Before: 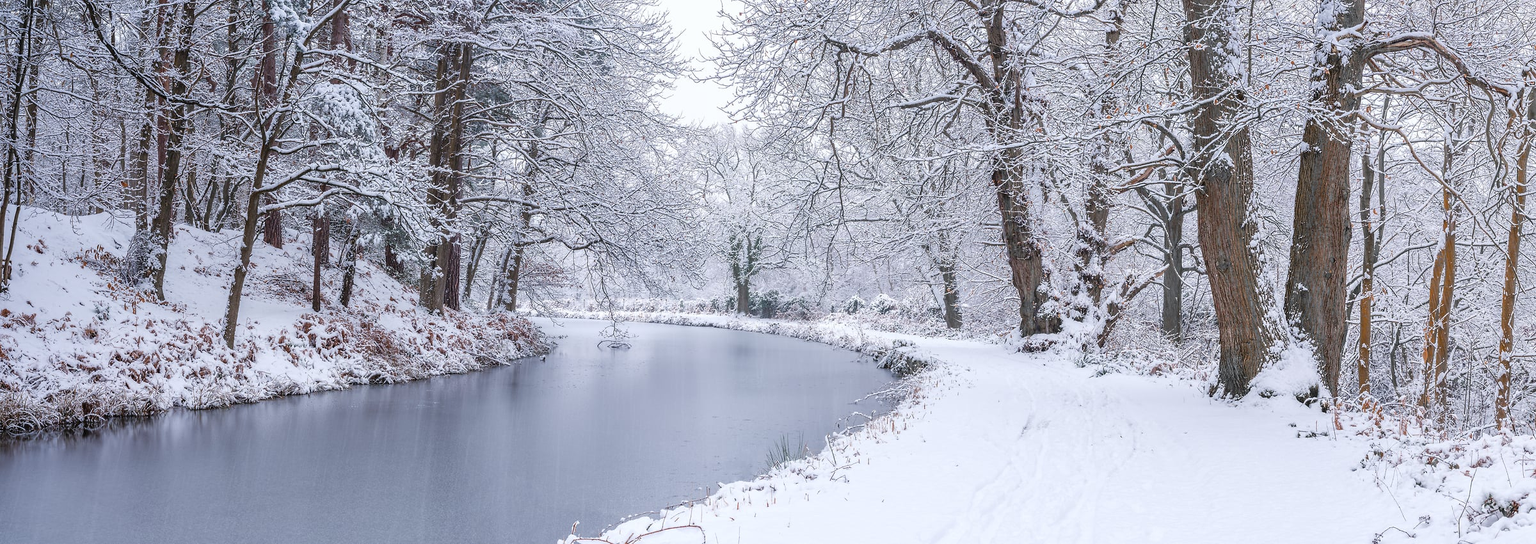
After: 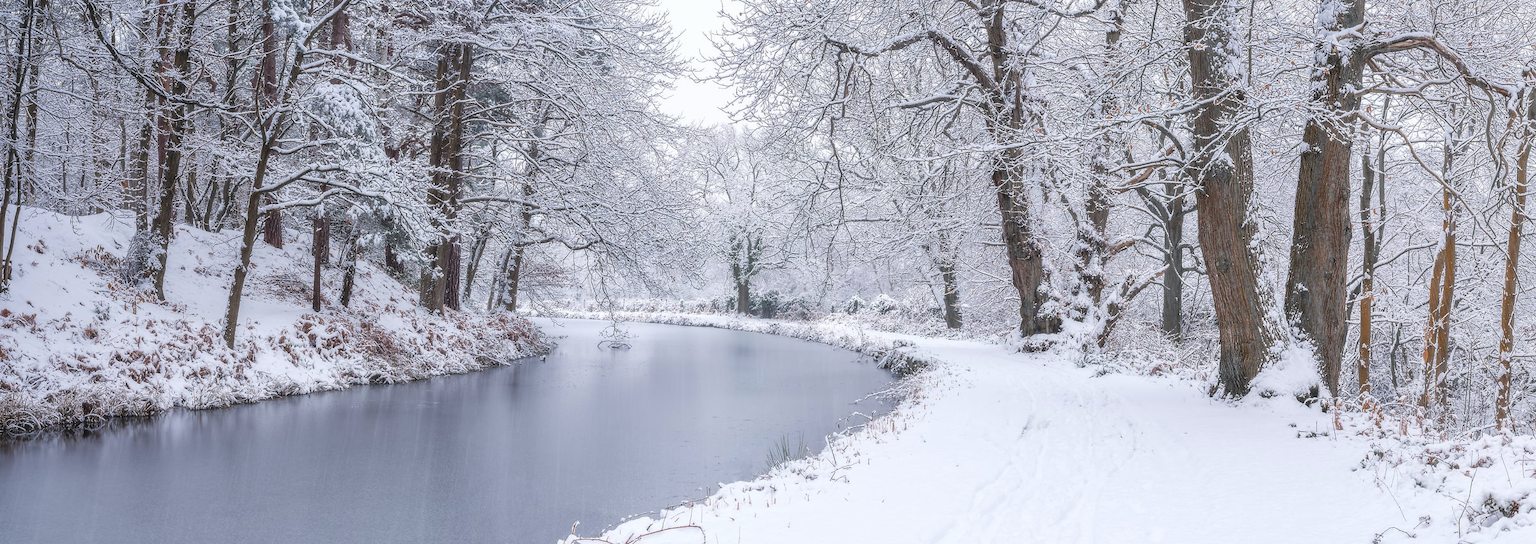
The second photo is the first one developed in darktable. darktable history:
soften: size 10%, saturation 50%, brightness 0.2 EV, mix 10%
contrast brightness saturation: saturation -0.05
